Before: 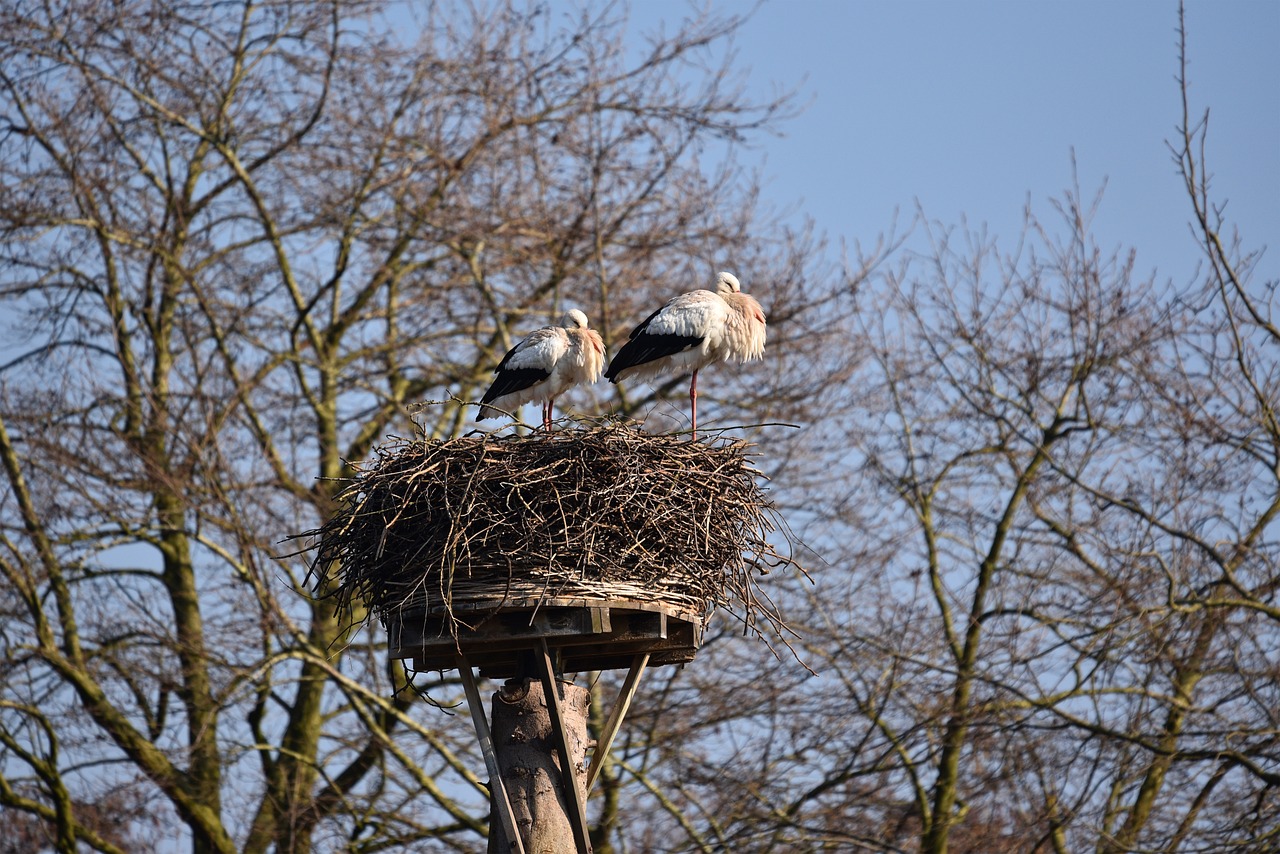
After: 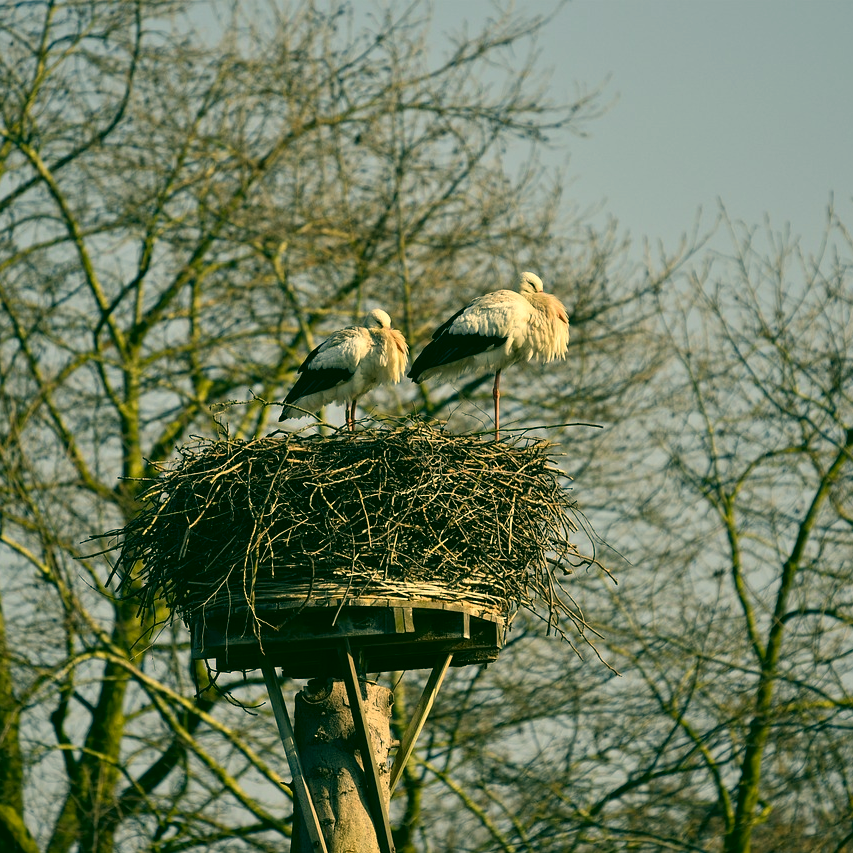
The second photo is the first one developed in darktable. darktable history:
crop and rotate: left 15.446%, right 17.836%
color correction: highlights a* 5.62, highlights b* 33.57, shadows a* -25.86, shadows b* 4.02
